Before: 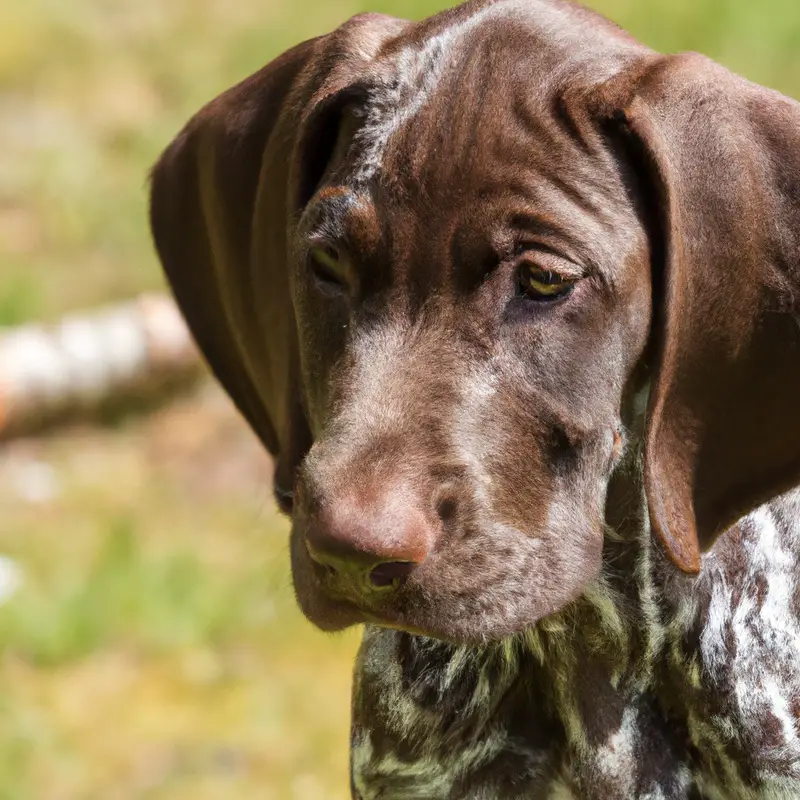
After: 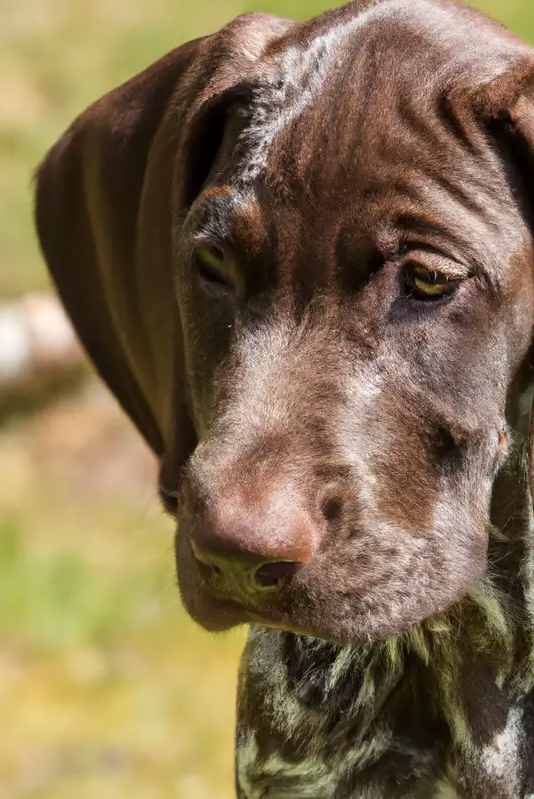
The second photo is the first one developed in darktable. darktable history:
crop and rotate: left 14.413%, right 18.767%
contrast equalizer: y [[0.5, 0.542, 0.583, 0.625, 0.667, 0.708], [0.5 ×6], [0.5 ×6], [0, 0.033, 0.067, 0.1, 0.133, 0.167], [0, 0.05, 0.1, 0.15, 0.2, 0.25]], mix 0.153
